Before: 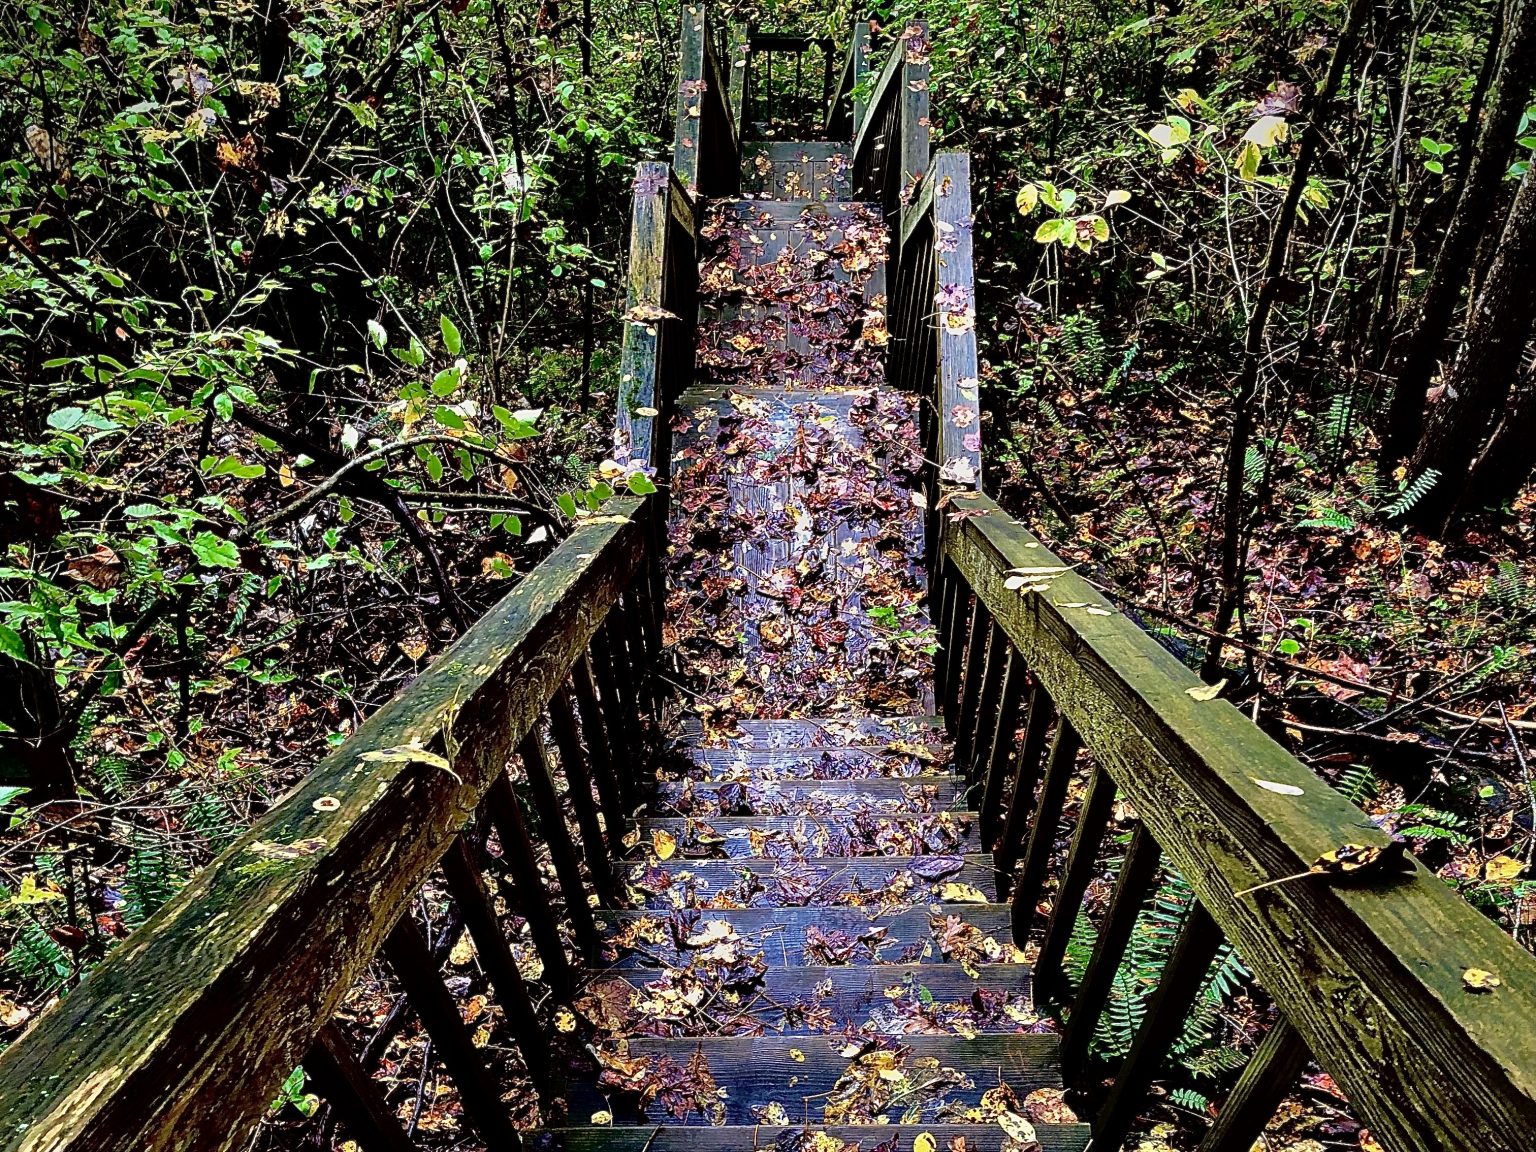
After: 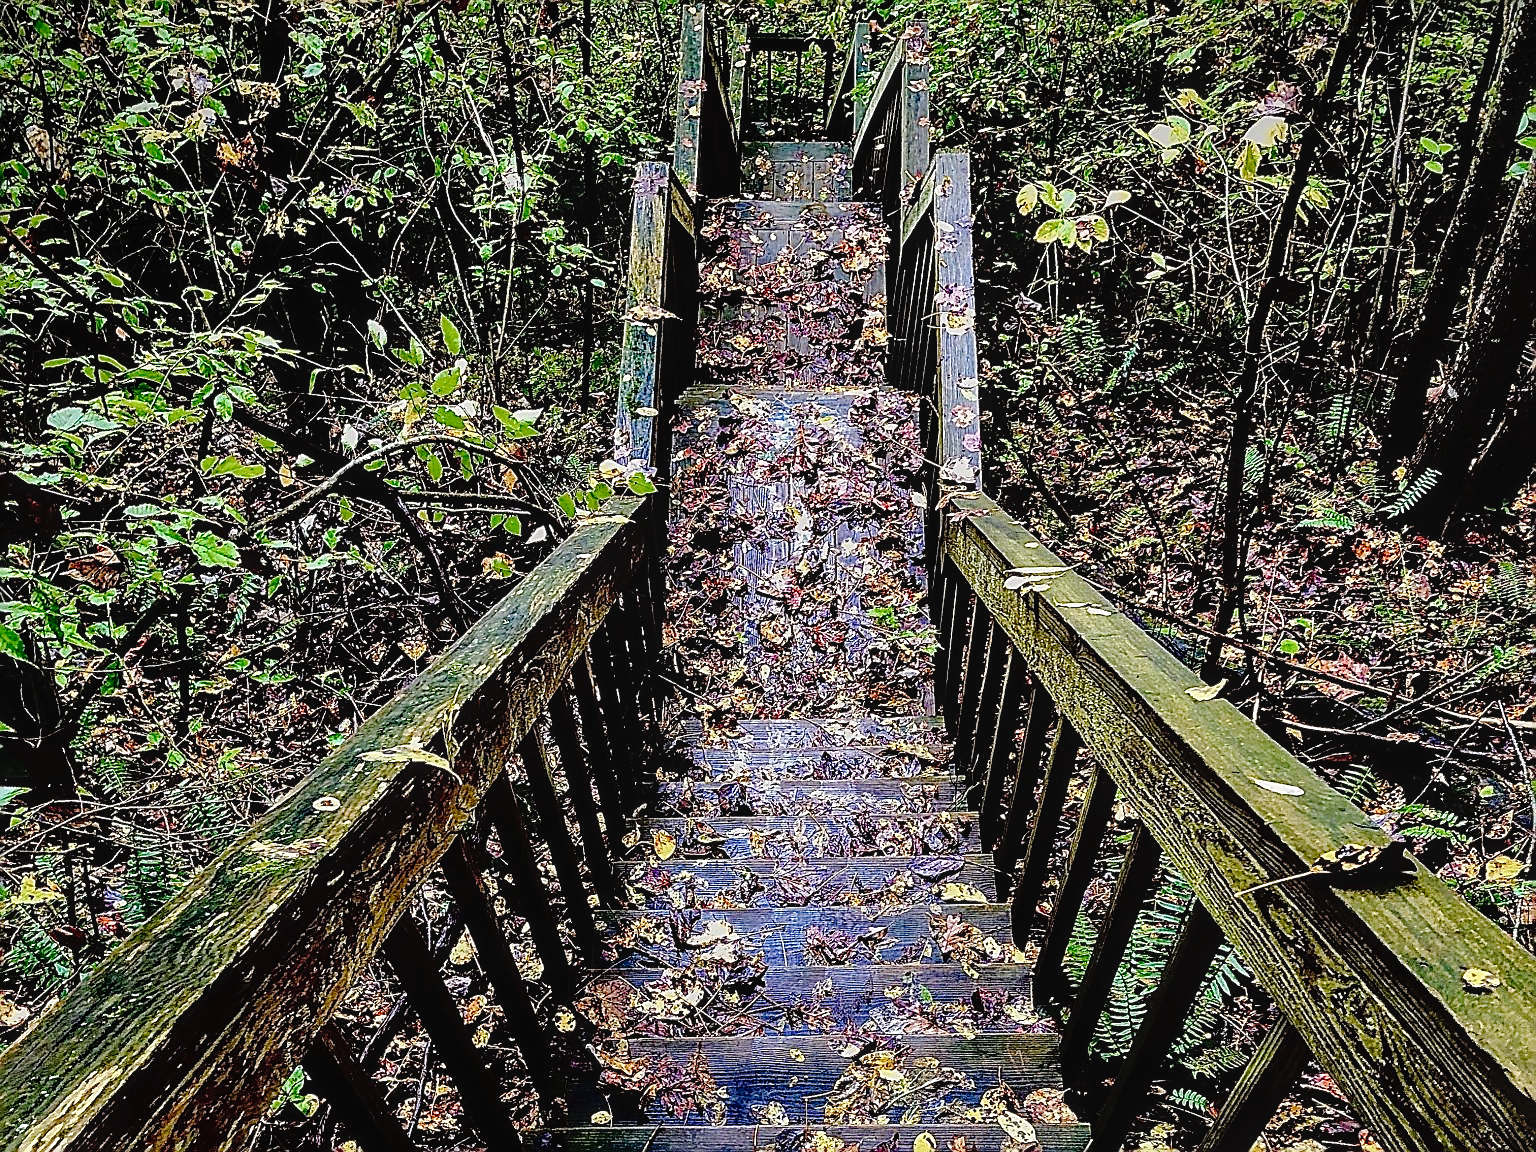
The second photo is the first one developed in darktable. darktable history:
tone curve: curves: ch0 [(0, 0) (0.003, 0.001) (0.011, 0.008) (0.025, 0.015) (0.044, 0.025) (0.069, 0.037) (0.1, 0.056) (0.136, 0.091) (0.177, 0.157) (0.224, 0.231) (0.277, 0.319) (0.335, 0.4) (0.399, 0.493) (0.468, 0.571) (0.543, 0.645) (0.623, 0.706) (0.709, 0.77) (0.801, 0.838) (0.898, 0.918) (1, 1)], preserve colors none
sharpen: radius 1.4, amount 1.25, threshold 0.7
local contrast: on, module defaults
